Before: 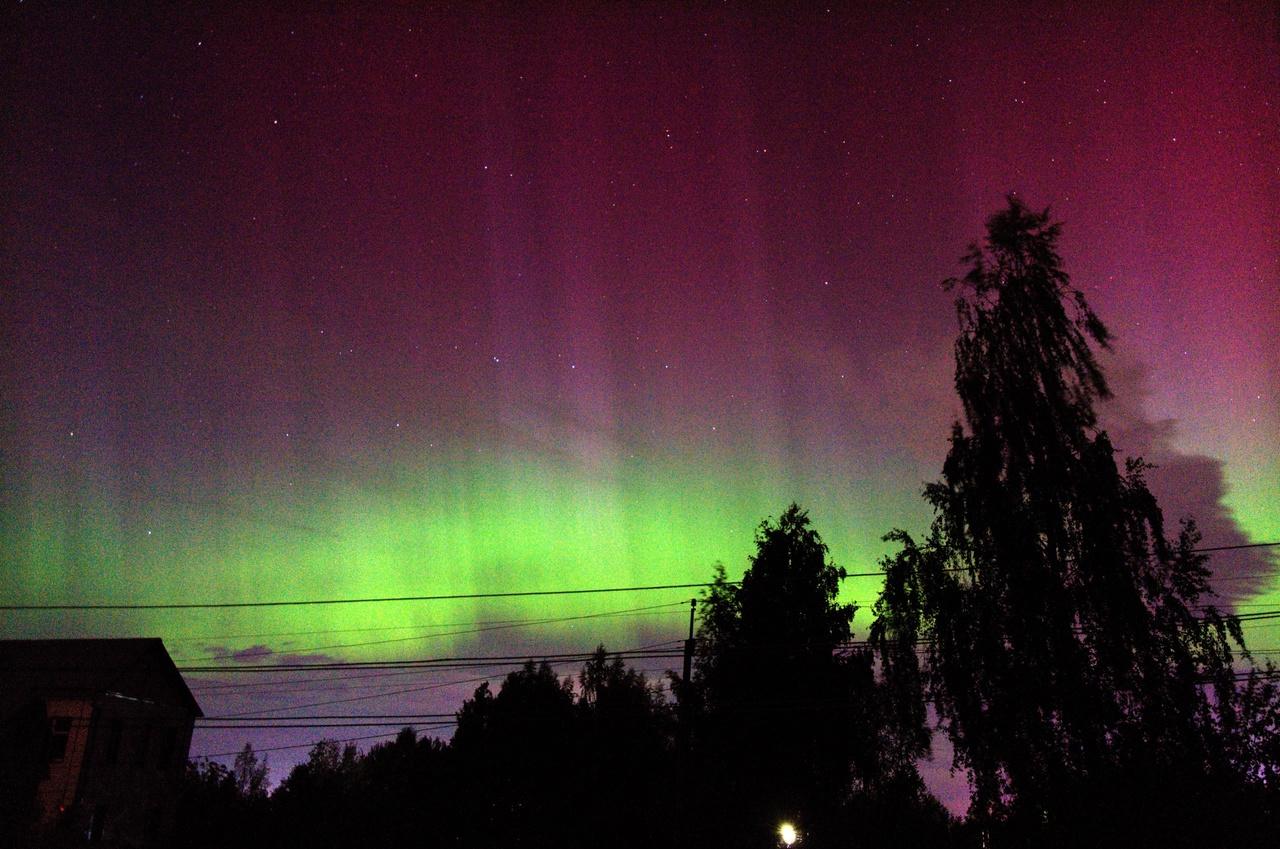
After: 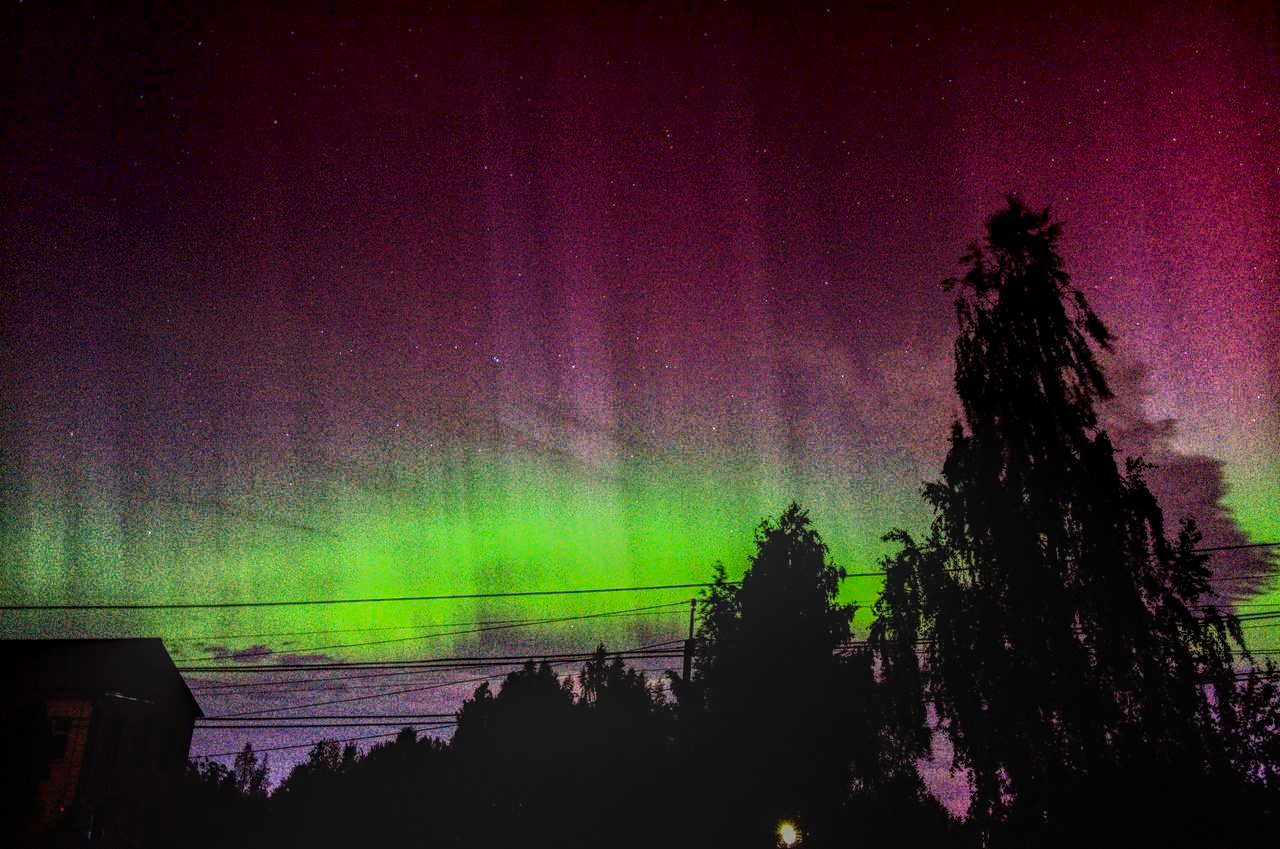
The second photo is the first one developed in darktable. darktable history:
tone equalizer: -8 EV -0.435 EV, -7 EV -0.401 EV, -6 EV -0.343 EV, -5 EV -0.239 EV, -3 EV 0.238 EV, -2 EV 0.337 EV, -1 EV 0.383 EV, +0 EV 0.392 EV
contrast brightness saturation: contrast 0.272
local contrast: highlights 5%, shadows 7%, detail 201%, midtone range 0.246
